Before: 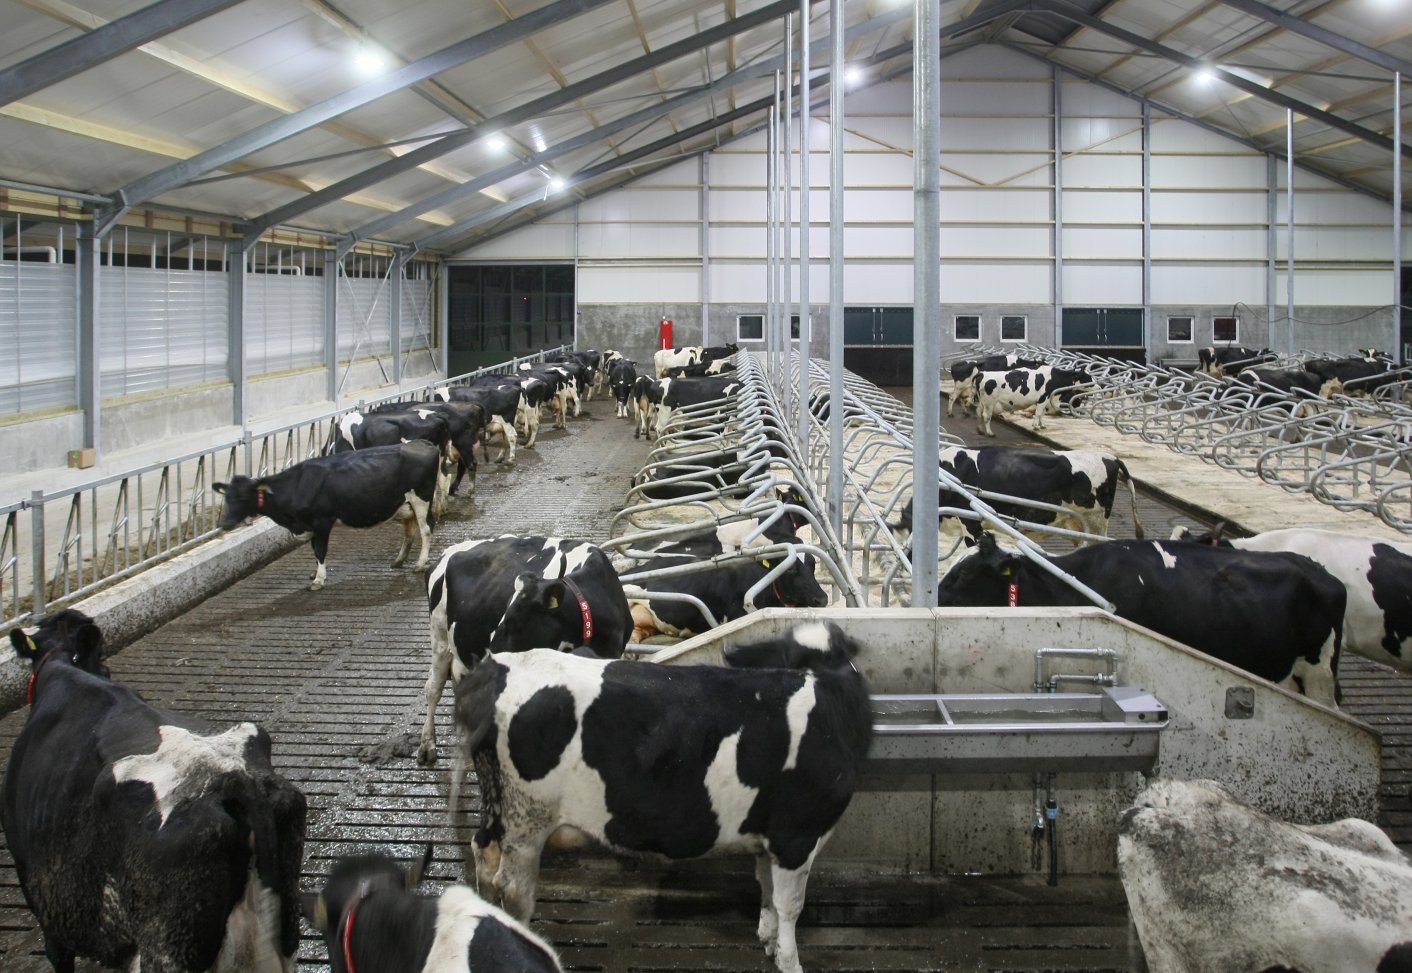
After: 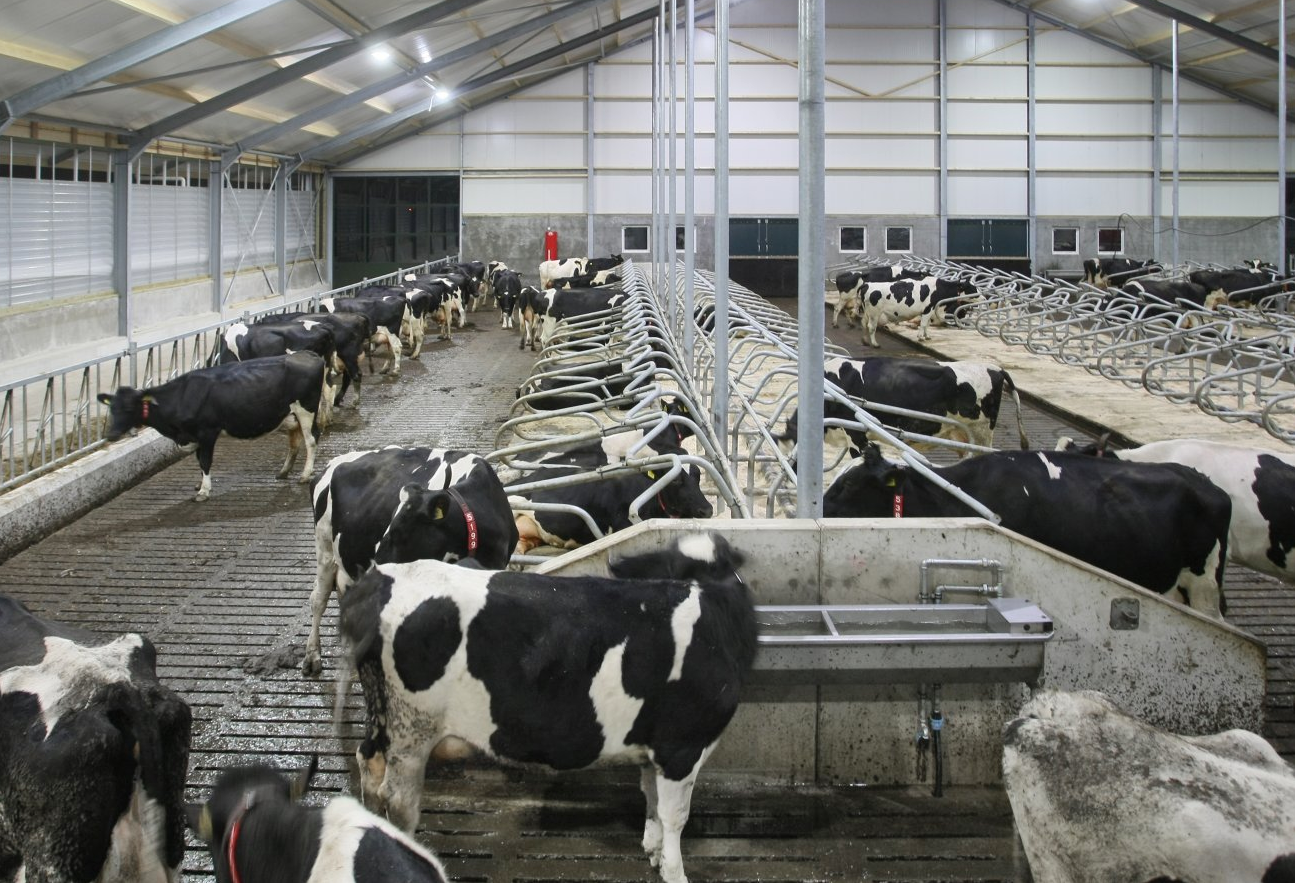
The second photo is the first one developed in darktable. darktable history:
crop and rotate: left 8.262%, top 9.226%
shadows and highlights: shadows 52.34, highlights -28.23, soften with gaussian
